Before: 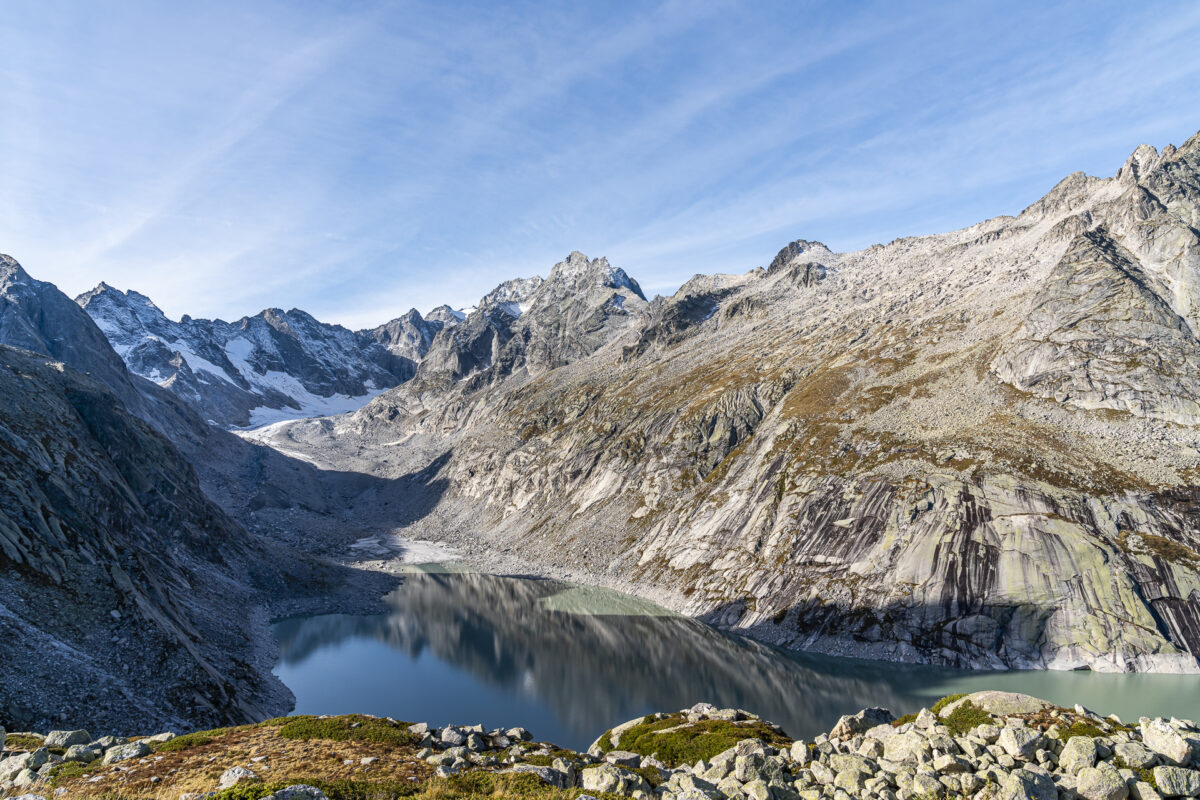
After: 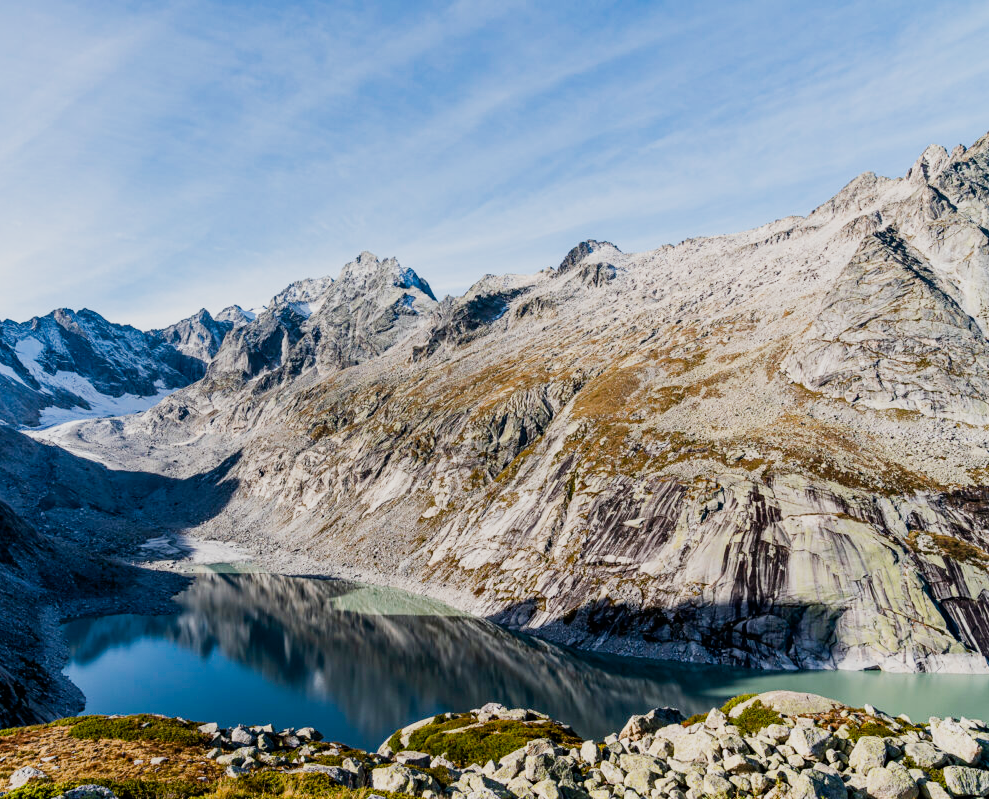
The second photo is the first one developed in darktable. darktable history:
levels: levels [0, 0.499, 1]
crop: left 17.582%, bottom 0.031%
sigmoid: contrast 1.54, target black 0
